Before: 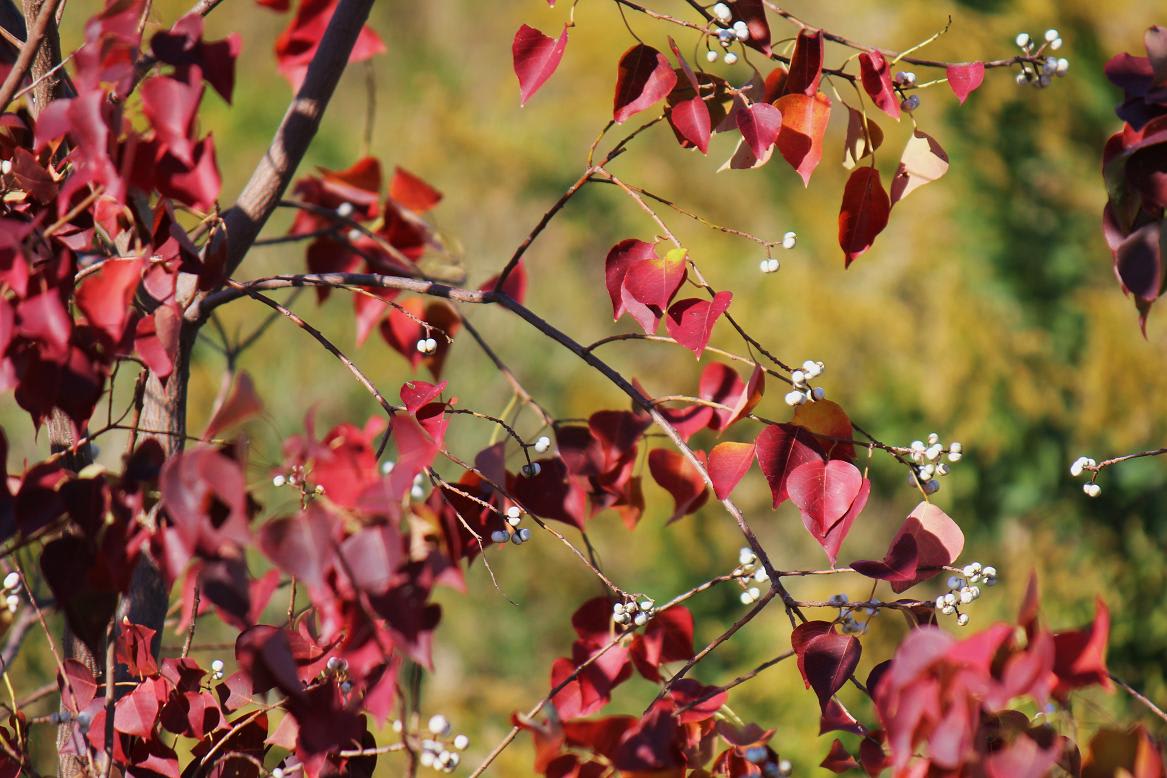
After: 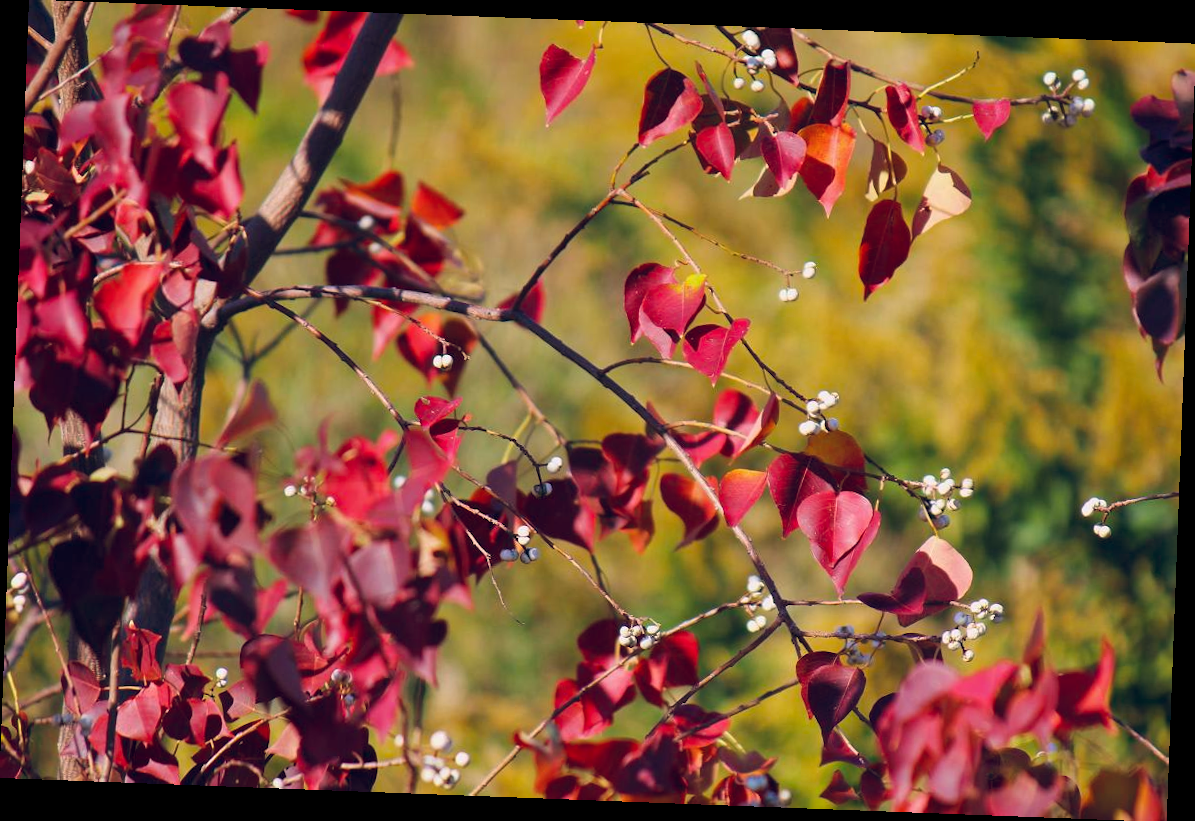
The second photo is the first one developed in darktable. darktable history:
rotate and perspective: rotation 2.17°, automatic cropping off
color balance rgb: shadows lift › hue 87.51°, highlights gain › chroma 1.35%, highlights gain › hue 55.1°, global offset › chroma 0.13%, global offset › hue 253.66°, perceptual saturation grading › global saturation 16.38%
